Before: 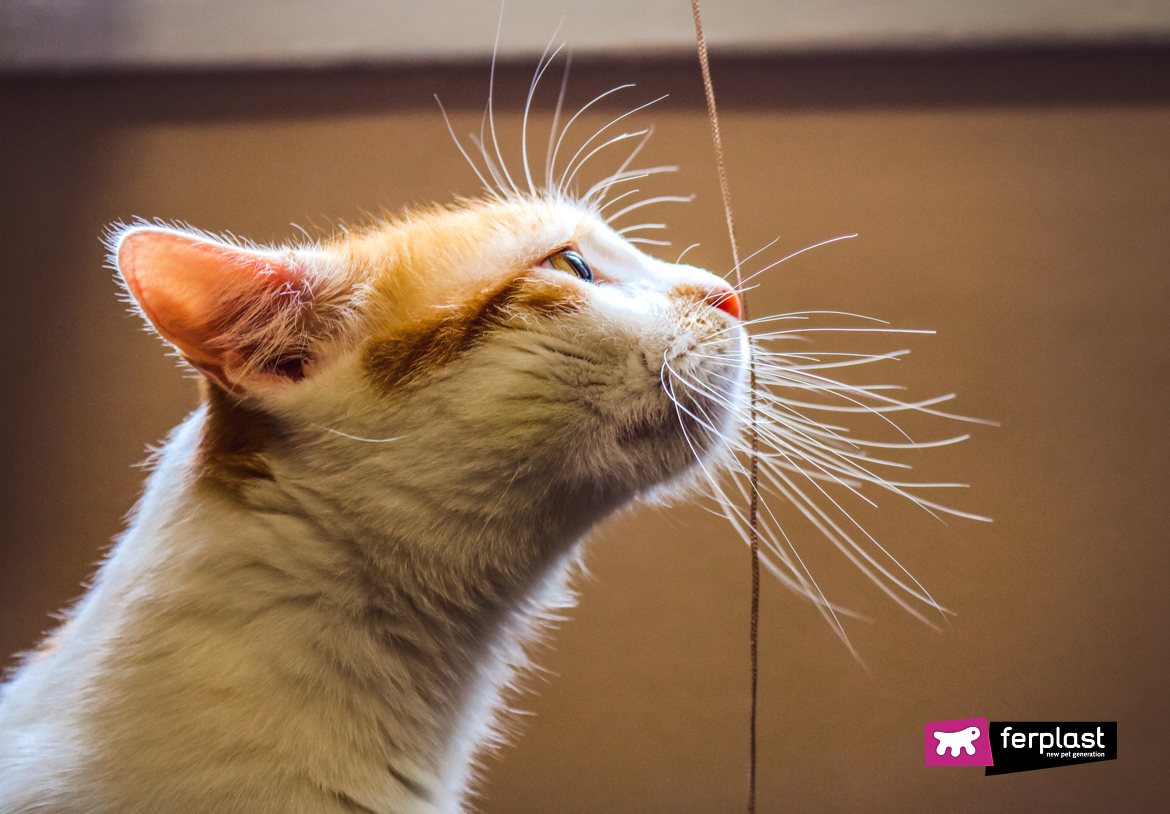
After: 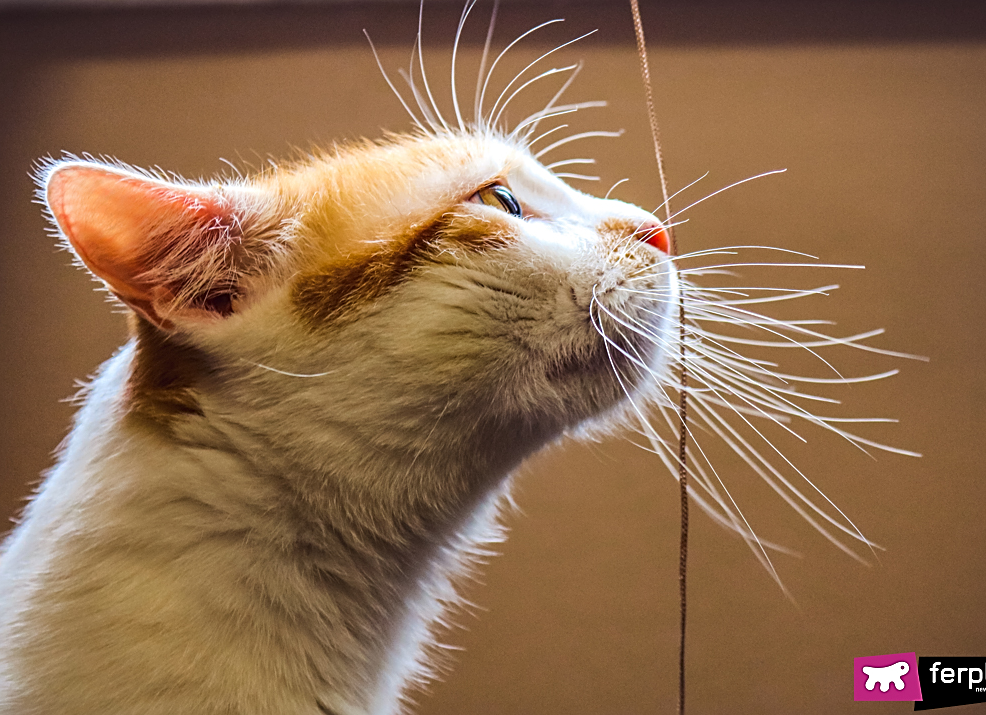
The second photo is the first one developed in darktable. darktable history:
sharpen: on, module defaults
crop: left 6.126%, top 8.002%, right 9.529%, bottom 4.099%
